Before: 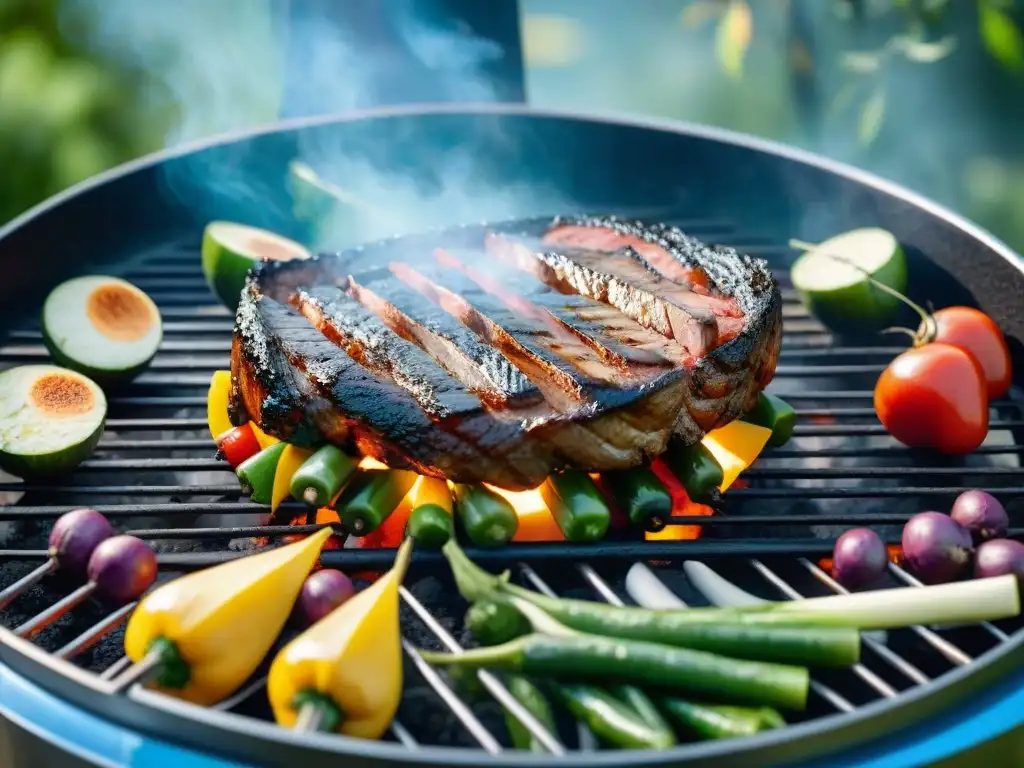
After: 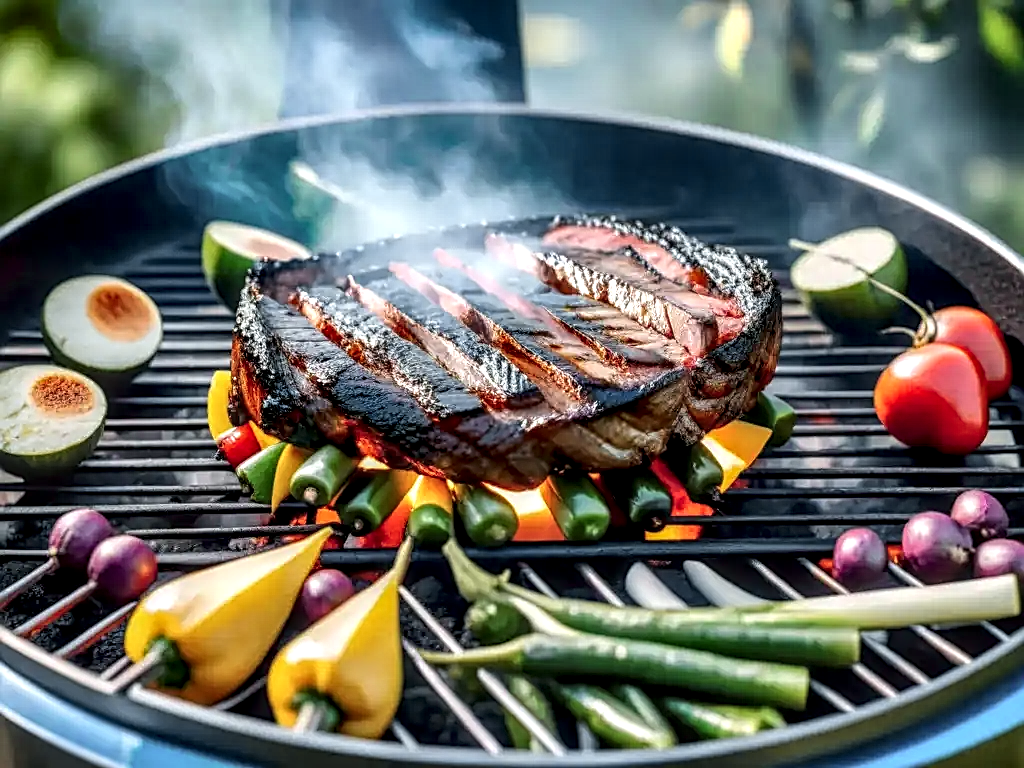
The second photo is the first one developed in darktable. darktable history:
shadows and highlights: highlights color adjustment 0%, soften with gaussian
sharpen: on, module defaults
tone curve: curves: ch0 [(0, 0) (0.253, 0.237) (1, 1)]; ch1 [(0, 0) (0.401, 0.42) (0.442, 0.47) (0.491, 0.495) (0.511, 0.523) (0.557, 0.565) (0.66, 0.683) (1, 1)]; ch2 [(0, 0) (0.394, 0.413) (0.5, 0.5) (0.578, 0.568) (1, 1)], color space Lab, independent channels, preserve colors none
local contrast: highlights 0%, shadows 0%, detail 182%
